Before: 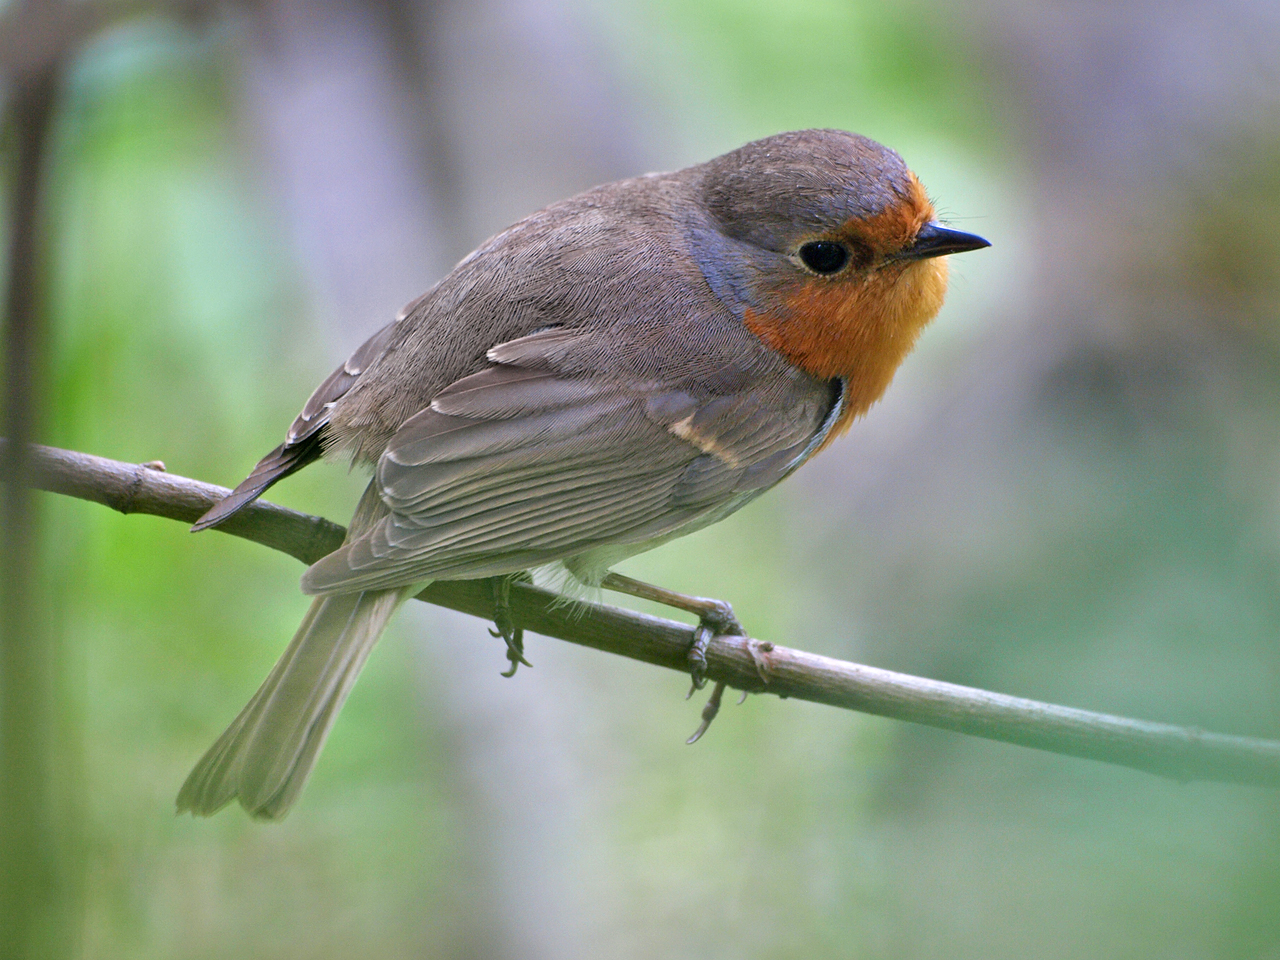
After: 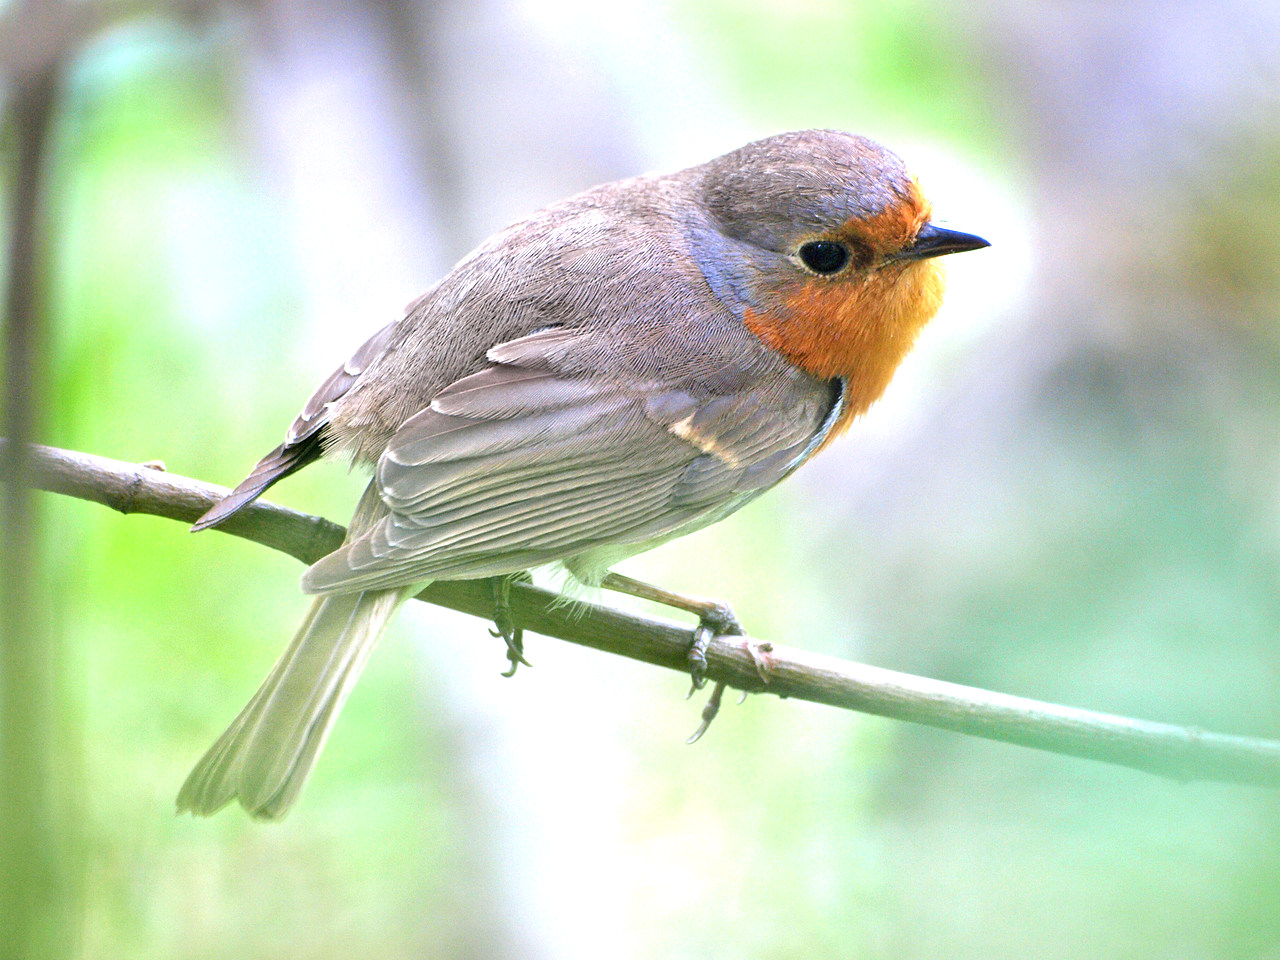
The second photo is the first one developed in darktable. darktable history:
exposure: black level correction 0, exposure 1.2 EV, compensate exposure bias true, compensate highlight preservation false
white balance: red 0.986, blue 1.01
